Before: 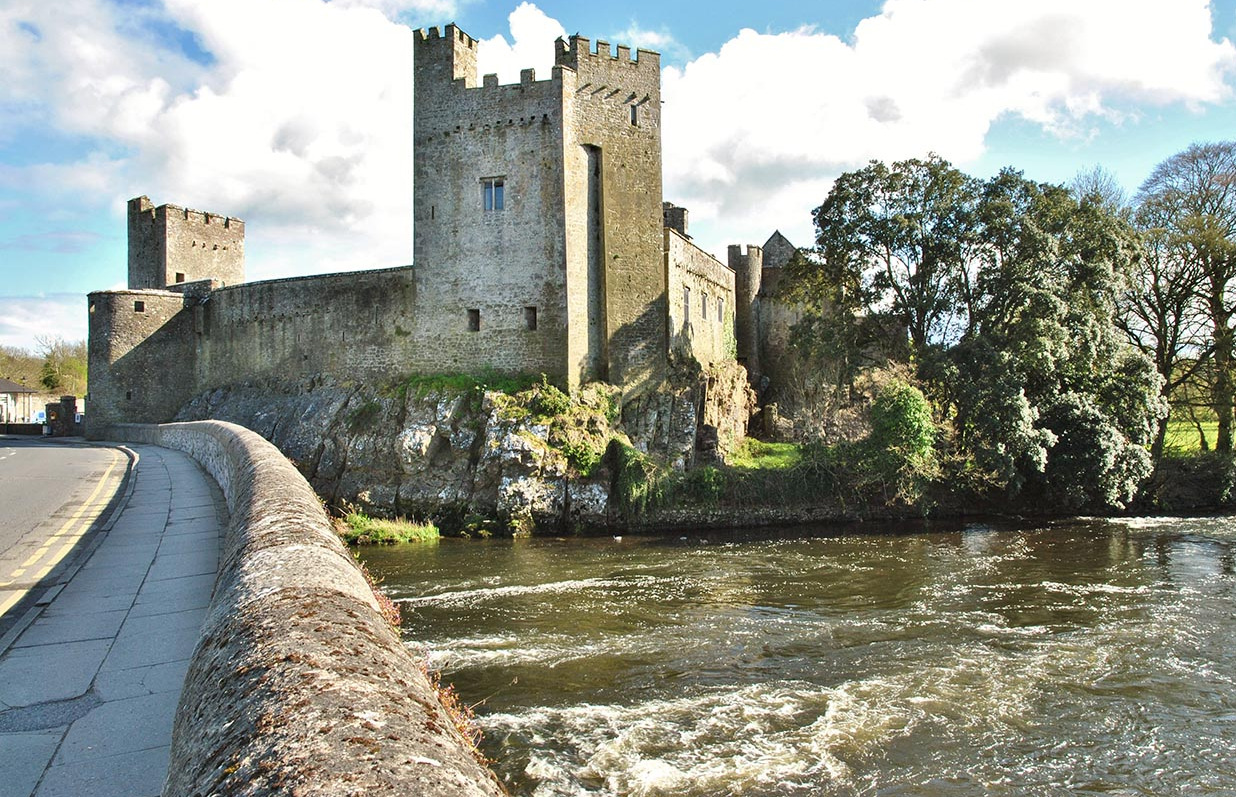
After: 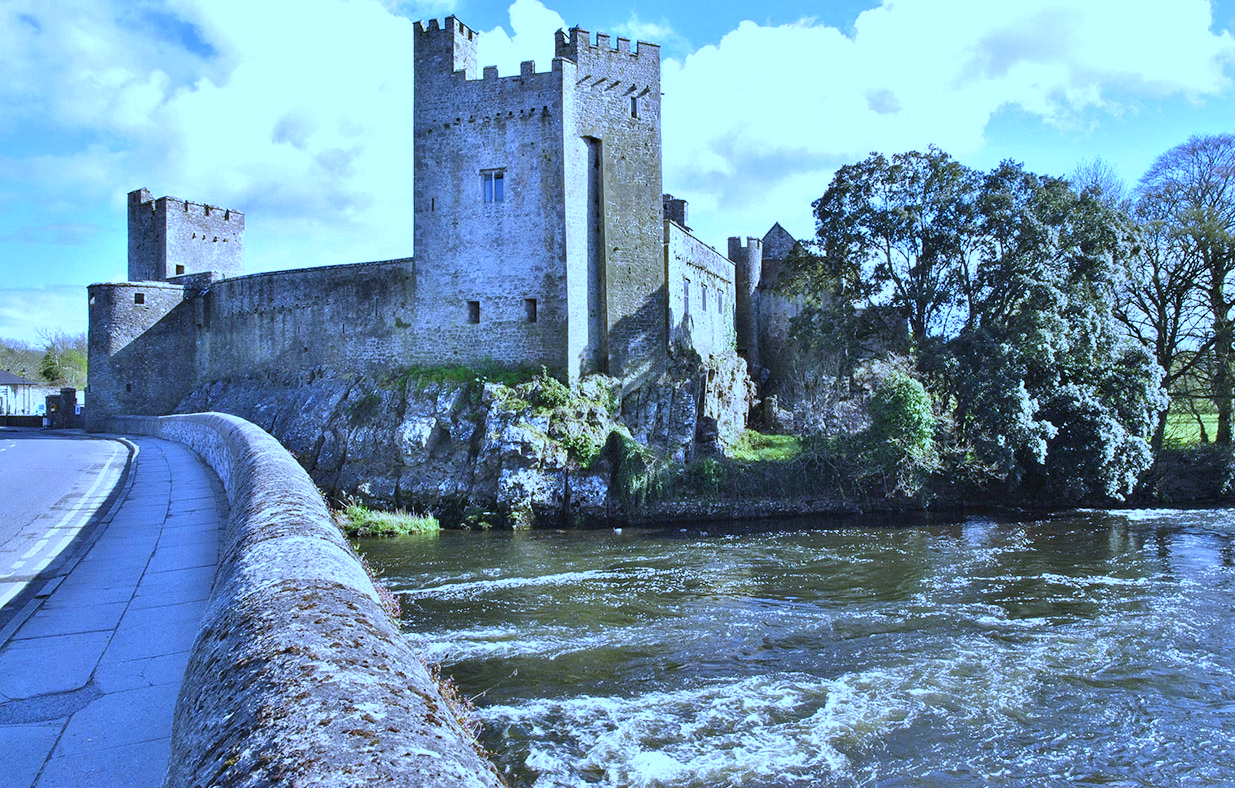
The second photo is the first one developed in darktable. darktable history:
crop: top 1.049%, right 0.001%
white balance: red 0.766, blue 1.537
